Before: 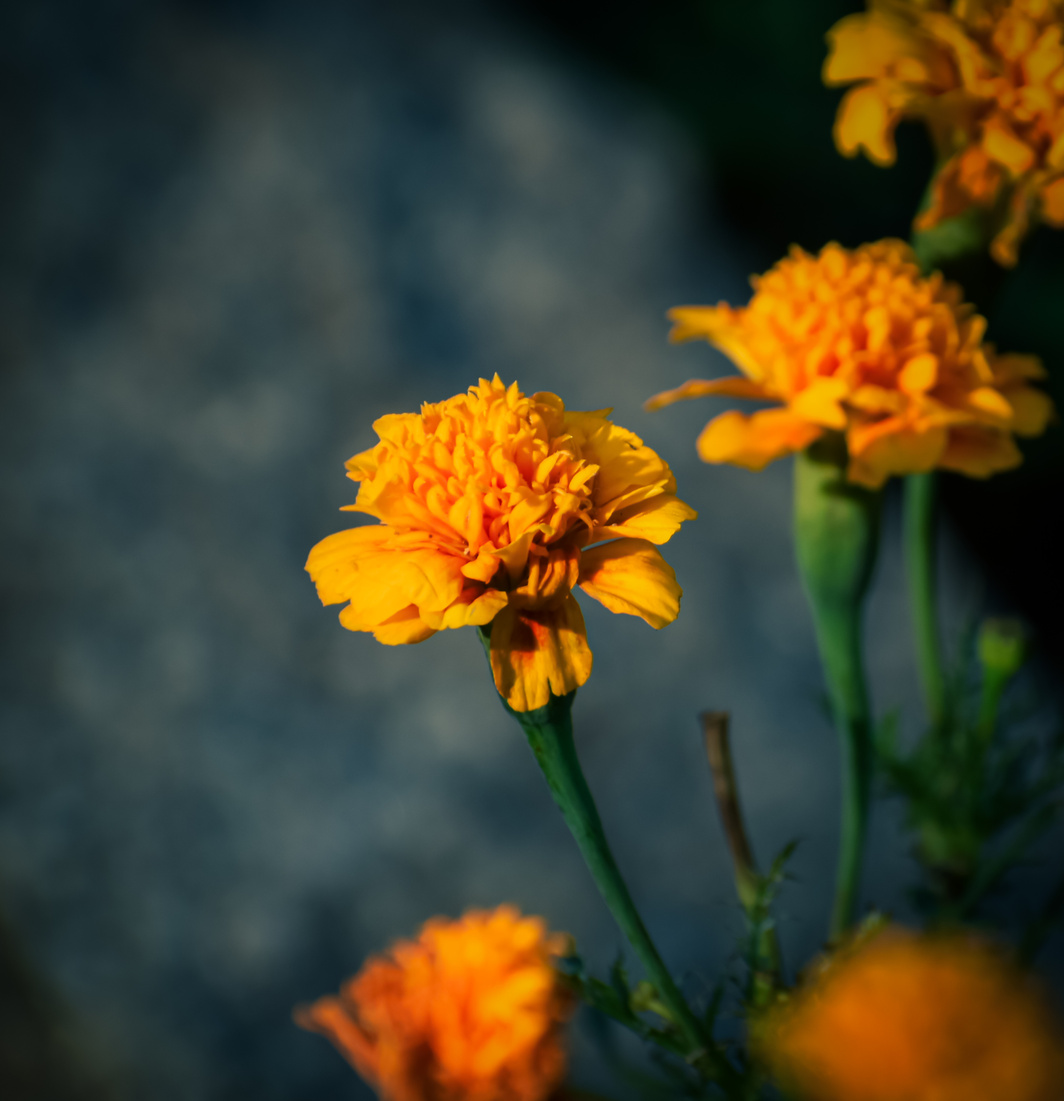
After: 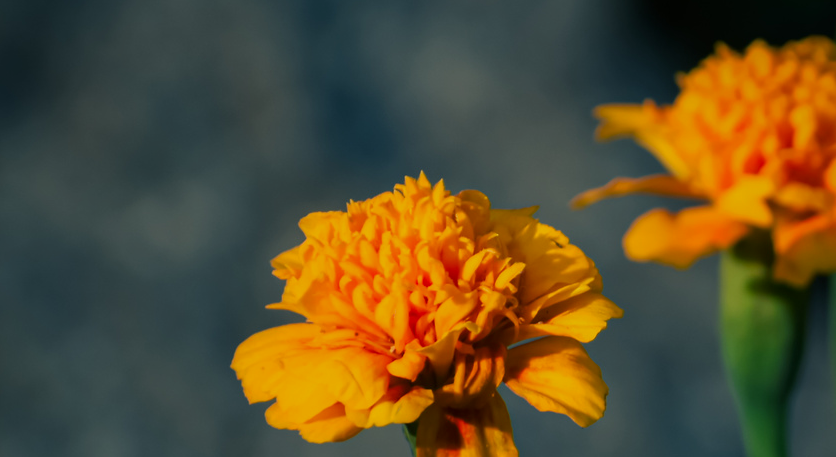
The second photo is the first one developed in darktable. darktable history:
shadows and highlights: radius 121.13, shadows 21.4, white point adjustment -9.72, highlights -14.39, soften with gaussian
crop: left 7.036%, top 18.398%, right 14.379%, bottom 40.043%
